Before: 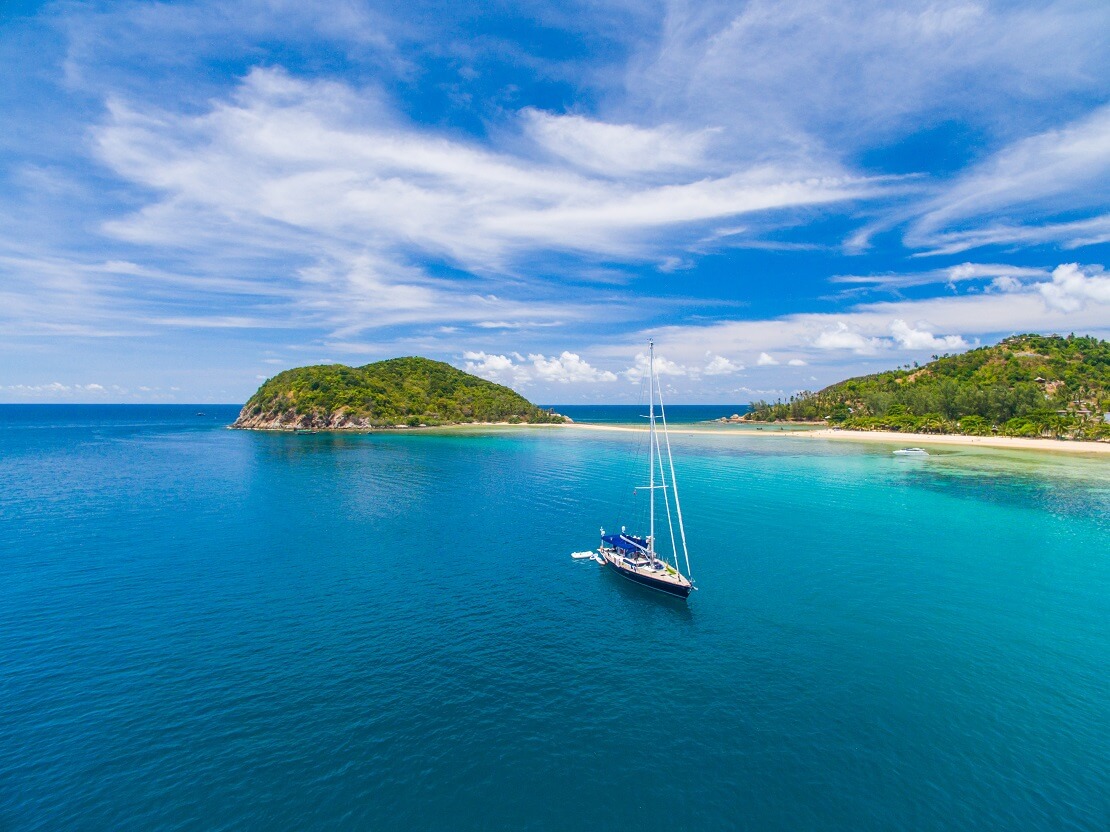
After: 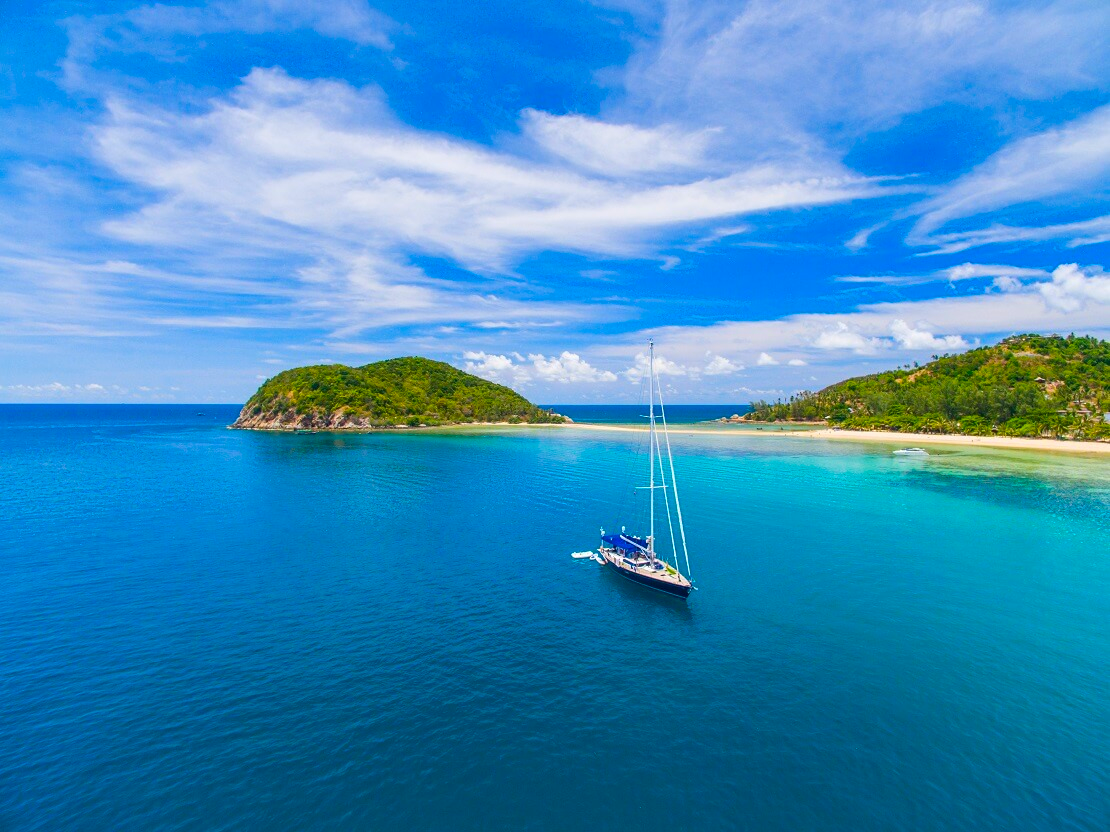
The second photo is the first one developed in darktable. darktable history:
exposure: black level correction 0, compensate exposure bias true, compensate highlight preservation false
contrast brightness saturation: brightness -0.02, saturation 0.35
